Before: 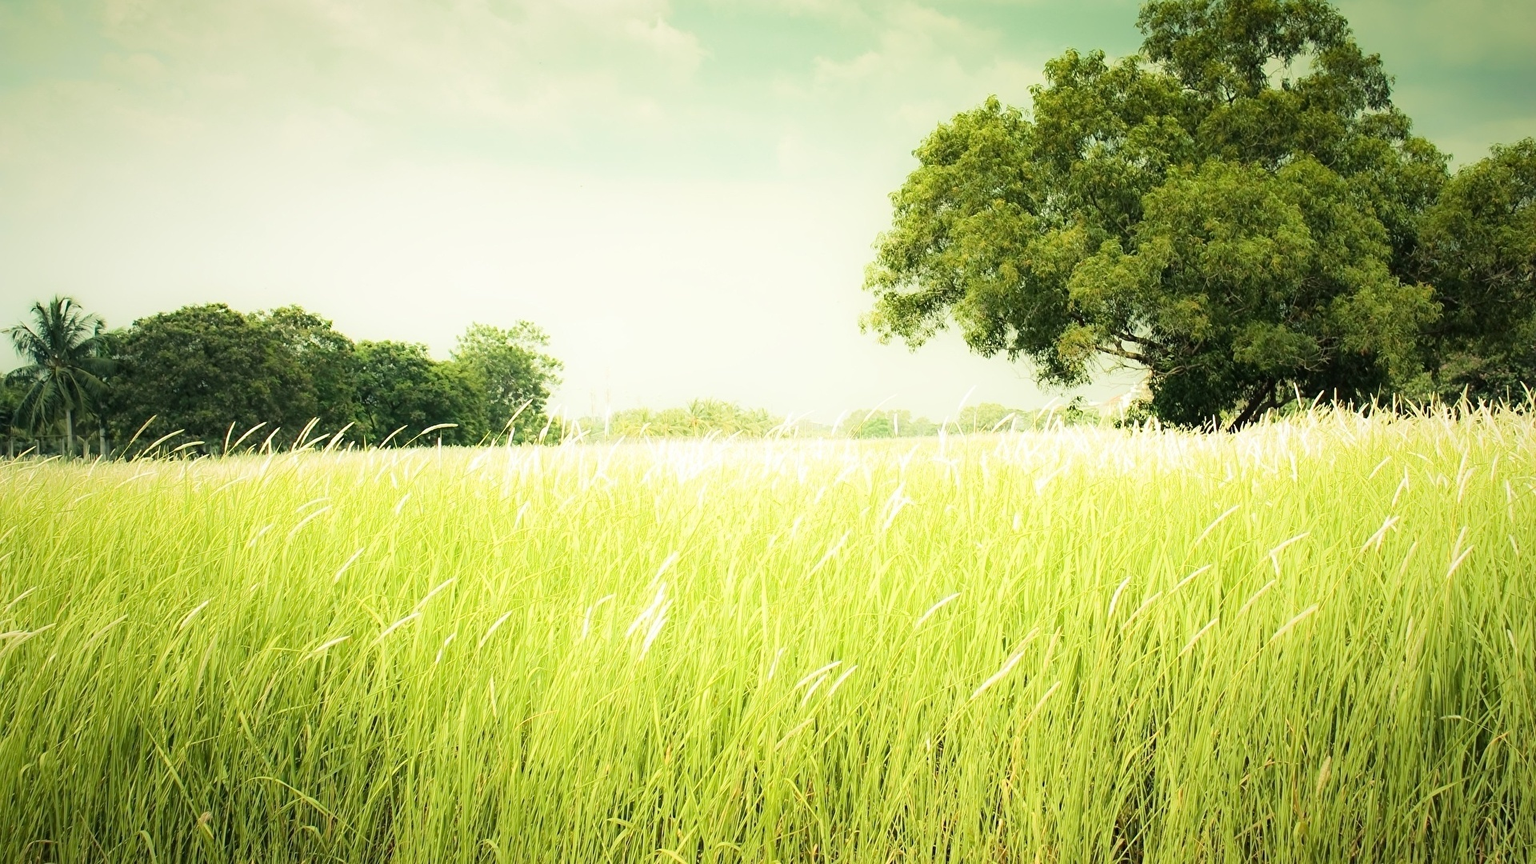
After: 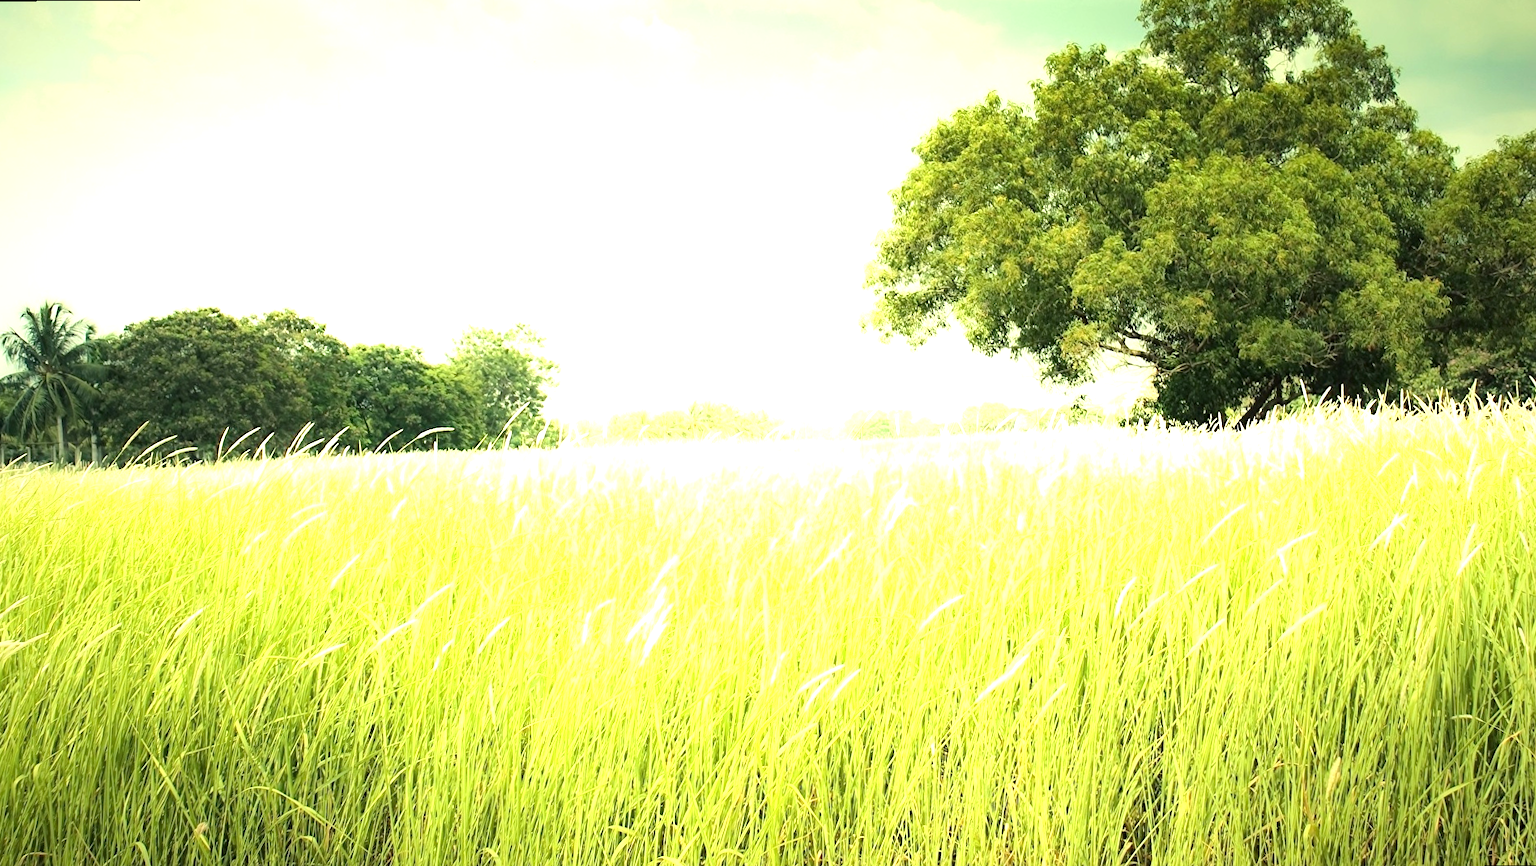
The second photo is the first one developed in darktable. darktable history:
rotate and perspective: rotation -0.45°, automatic cropping original format, crop left 0.008, crop right 0.992, crop top 0.012, crop bottom 0.988
exposure: exposure 0.722 EV, compensate highlight preservation false
